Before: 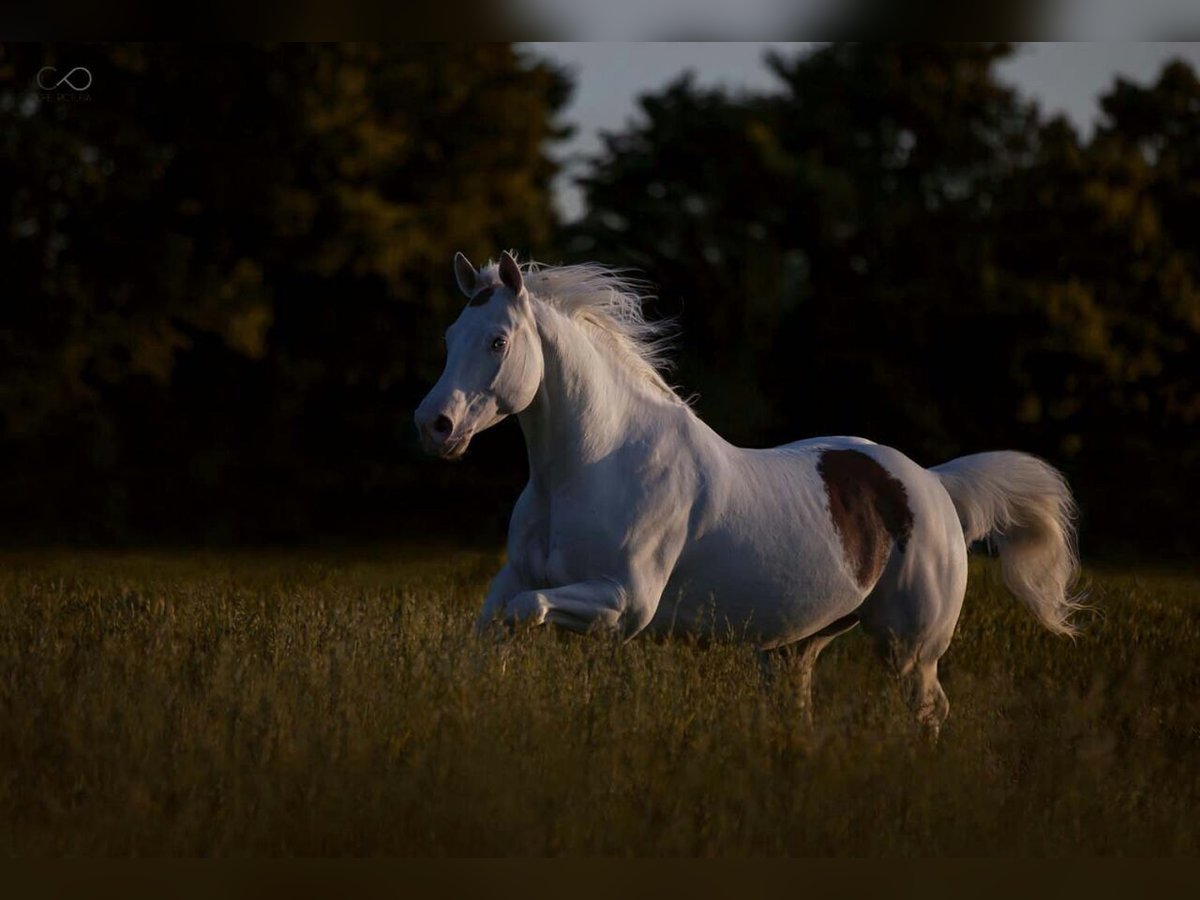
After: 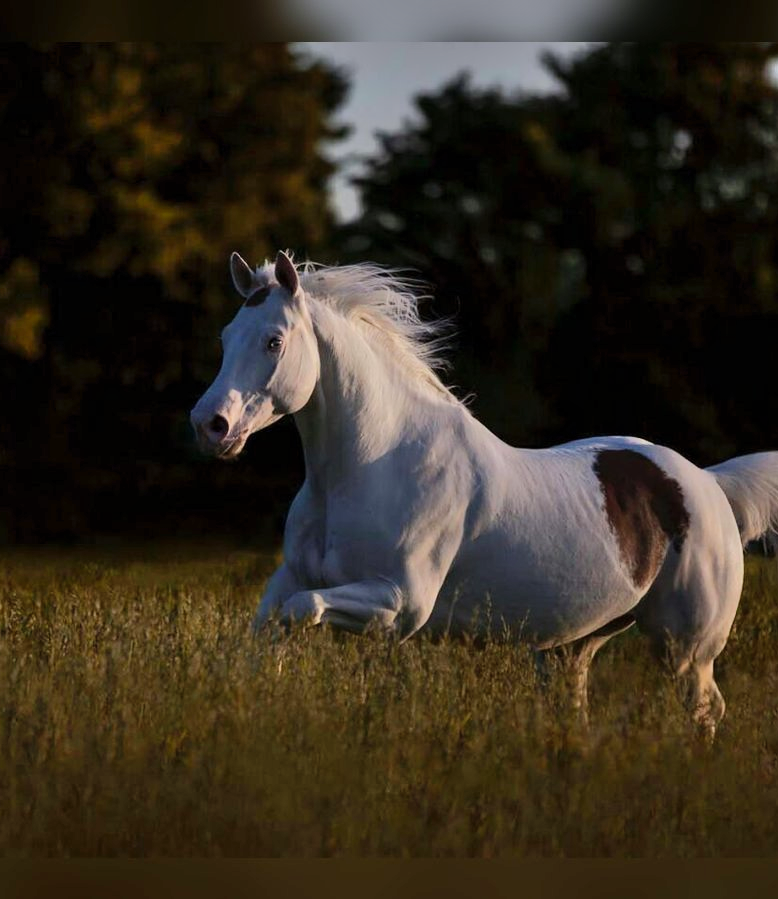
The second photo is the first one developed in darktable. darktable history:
crop and rotate: left 18.747%, right 16.371%
shadows and highlights: low approximation 0.01, soften with gaussian
